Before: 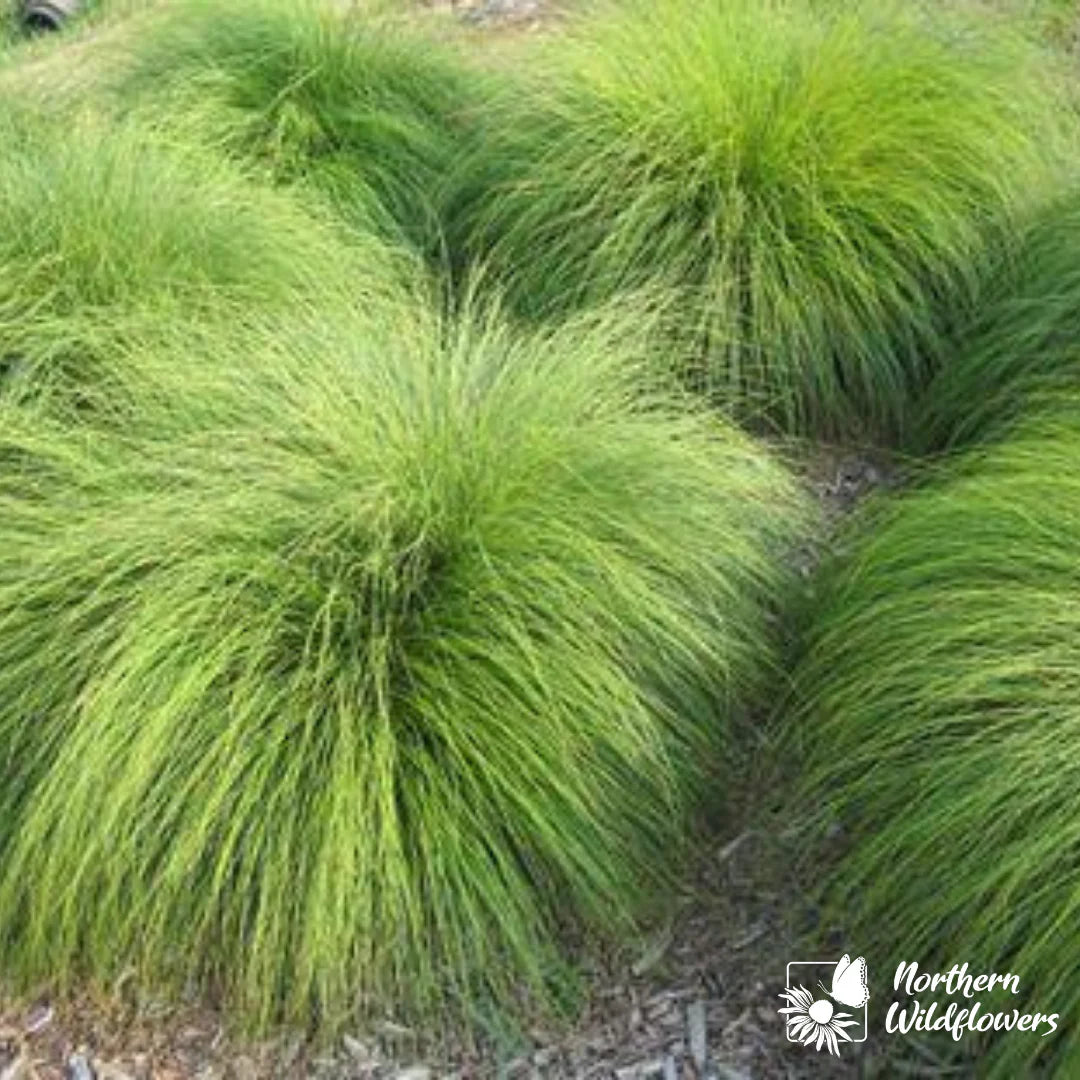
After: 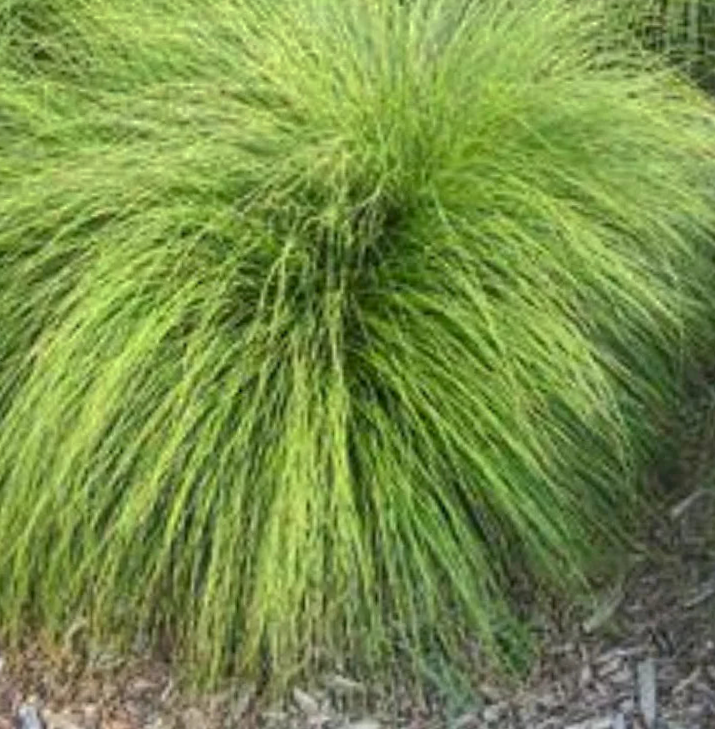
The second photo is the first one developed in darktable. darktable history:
shadows and highlights: on, module defaults
crop and rotate: angle -0.7°, left 3.571%, top 31.667%, right 29.334%
tone equalizer: edges refinement/feathering 500, mask exposure compensation -1.57 EV, preserve details no
local contrast: on, module defaults
